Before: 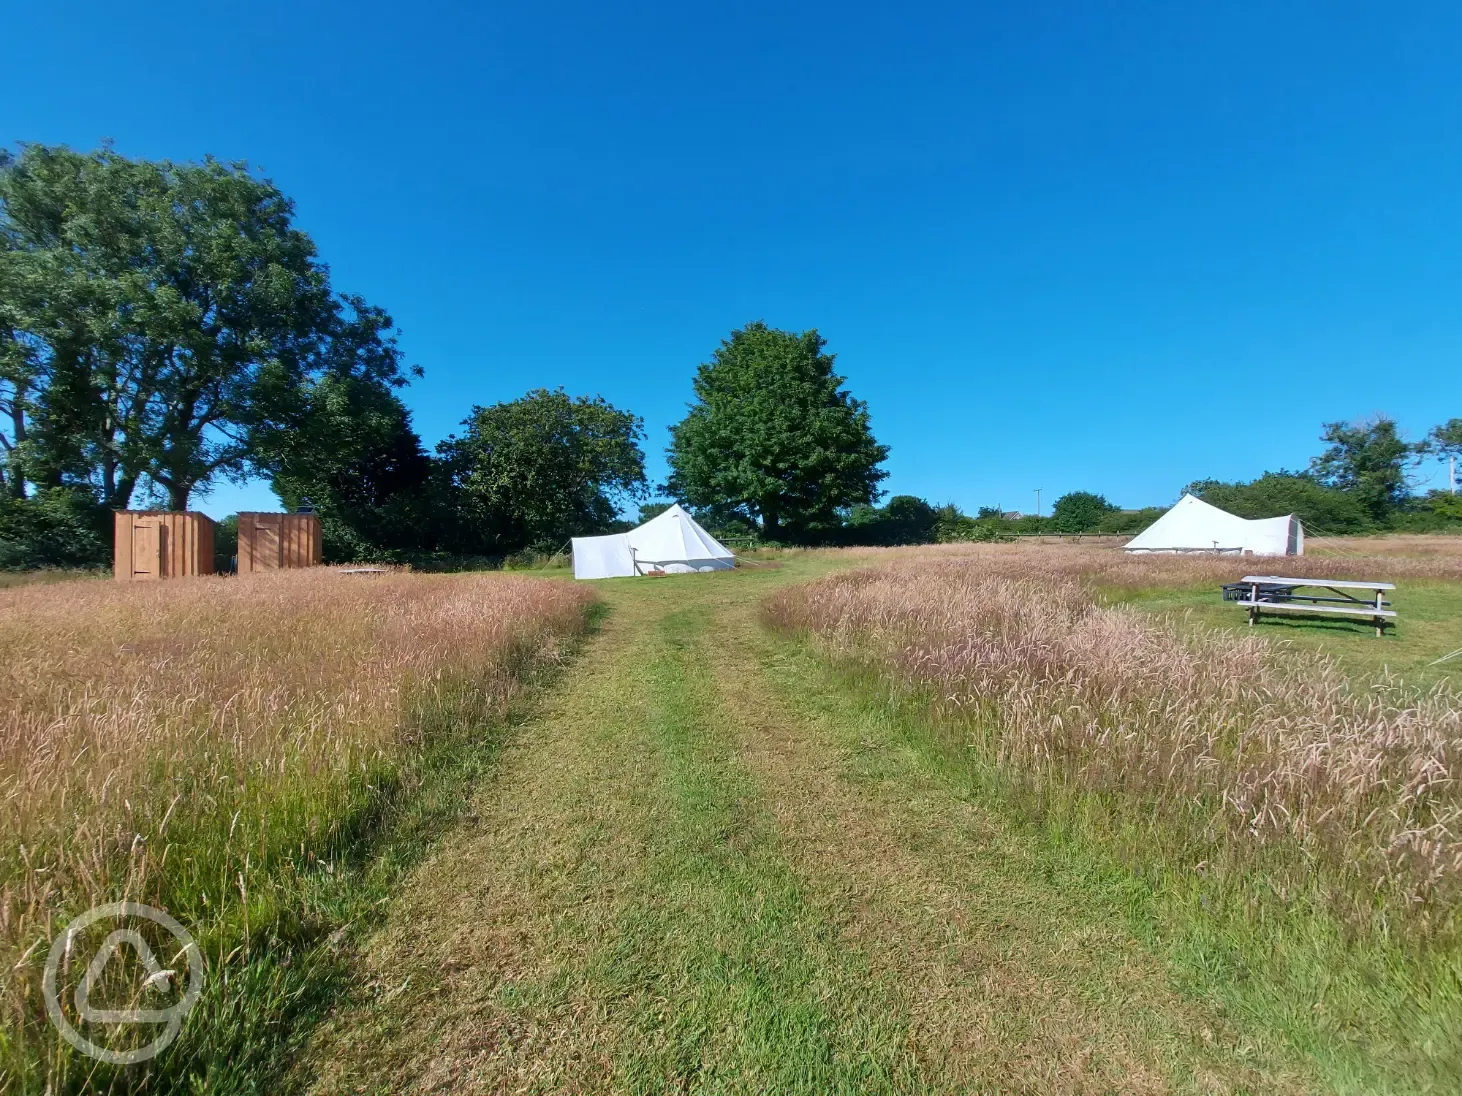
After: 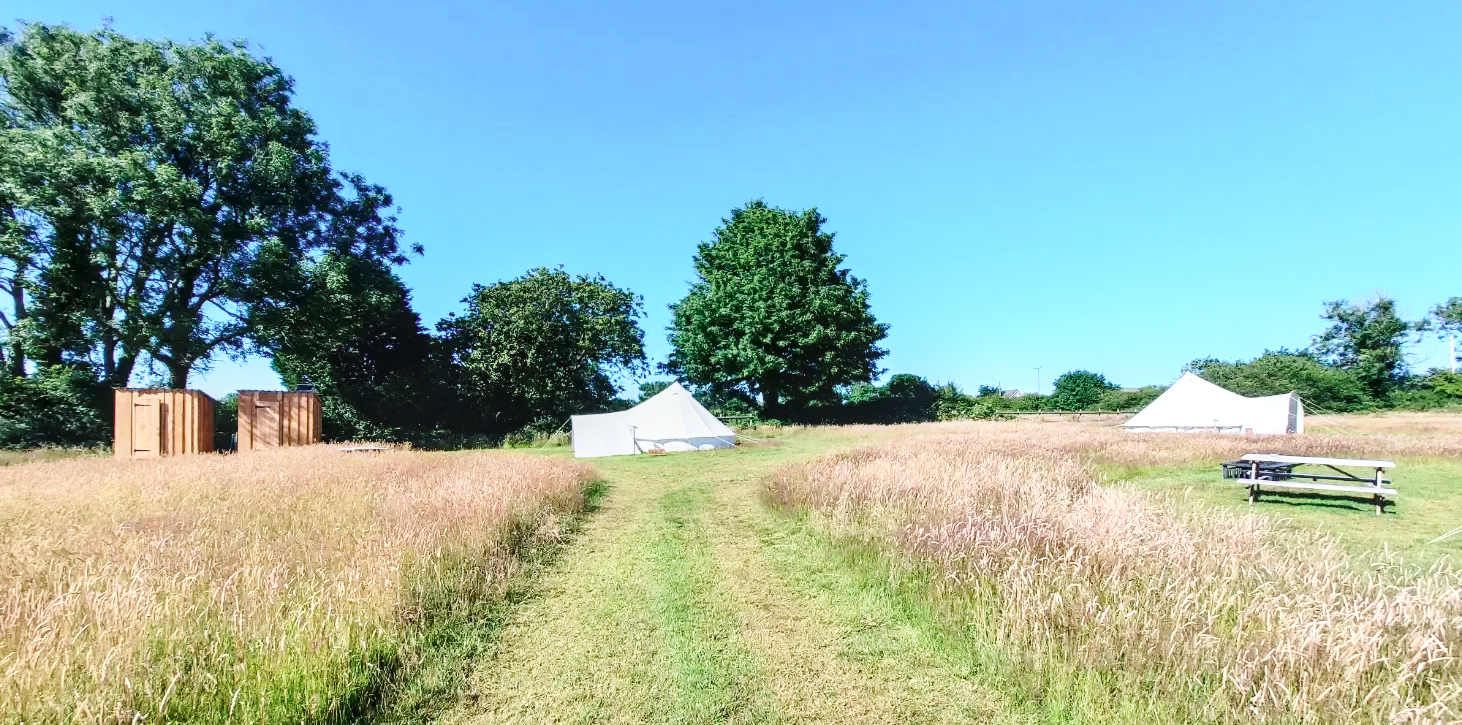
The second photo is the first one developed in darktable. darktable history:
crop: top 11.148%, bottom 22.681%
tone curve: curves: ch0 [(0, 0) (0.003, 0.01) (0.011, 0.015) (0.025, 0.023) (0.044, 0.038) (0.069, 0.058) (0.1, 0.093) (0.136, 0.134) (0.177, 0.176) (0.224, 0.221) (0.277, 0.282) (0.335, 0.36) (0.399, 0.438) (0.468, 0.54) (0.543, 0.632) (0.623, 0.724) (0.709, 0.814) (0.801, 0.885) (0.898, 0.947) (1, 1)], color space Lab, independent channels
color zones: curves: ch1 [(0.113, 0.438) (0.75, 0.5)]; ch2 [(0.12, 0.526) (0.75, 0.5)]
local contrast: on, module defaults
base curve: curves: ch0 [(0, 0) (0.028, 0.03) (0.121, 0.232) (0.46, 0.748) (0.859, 0.968) (1, 1)], preserve colors none
